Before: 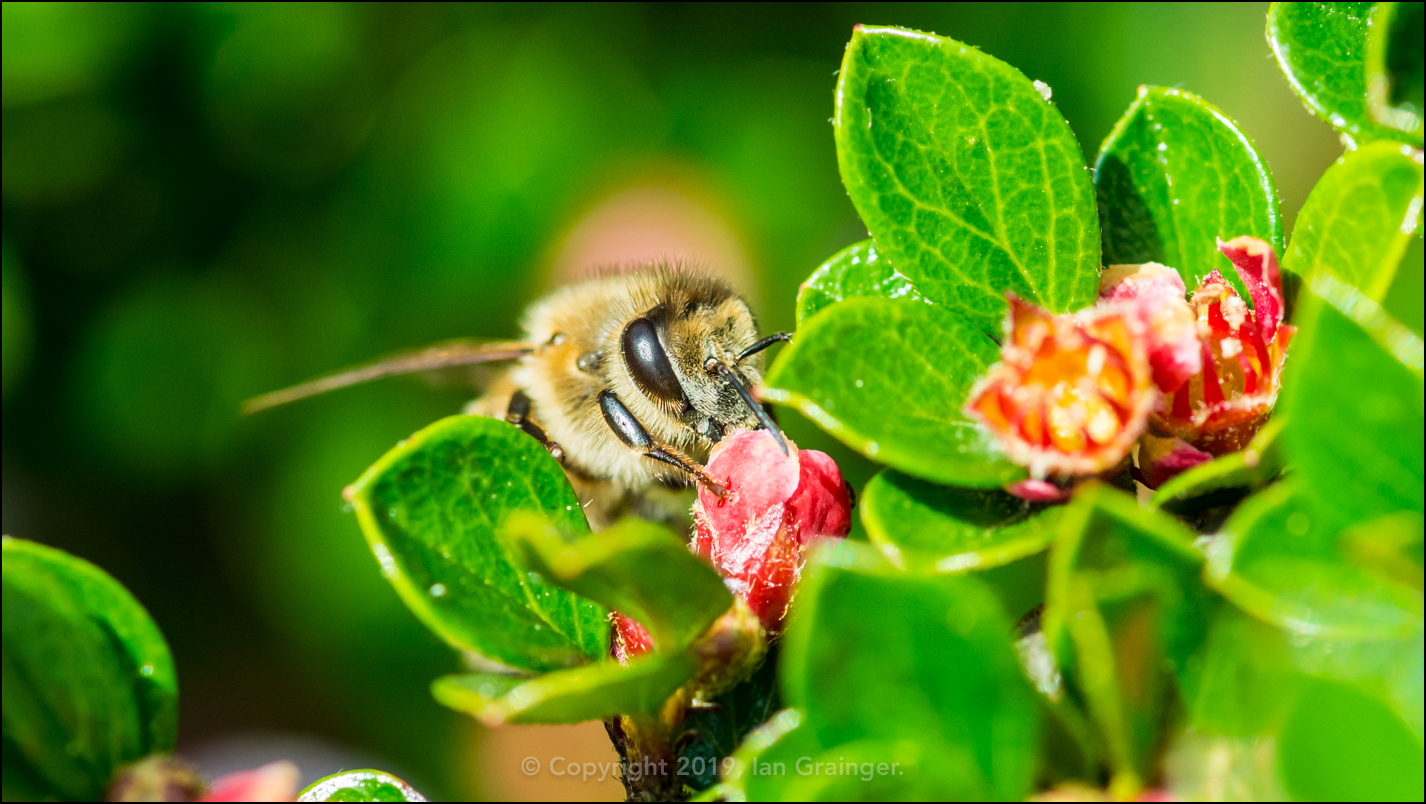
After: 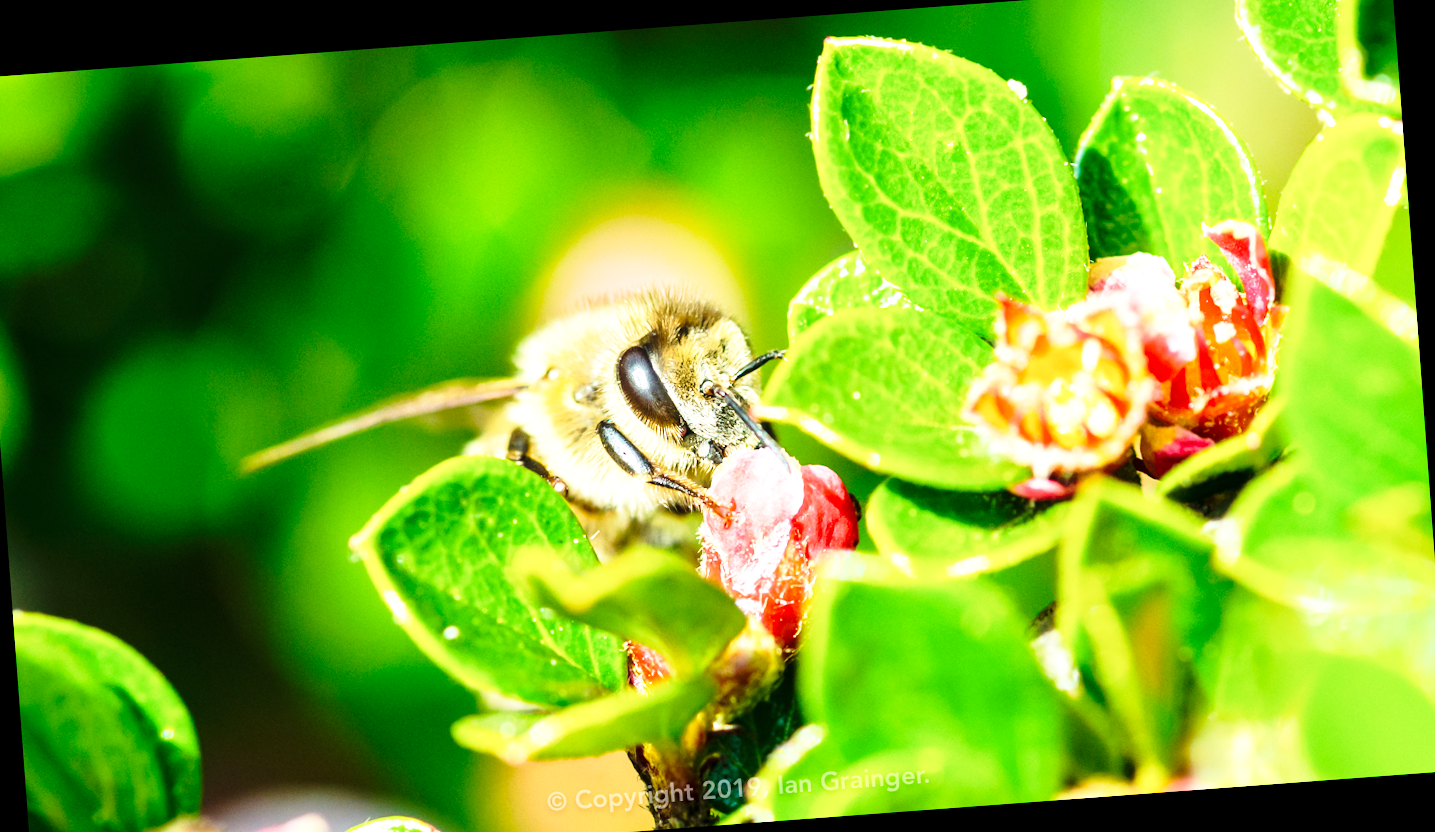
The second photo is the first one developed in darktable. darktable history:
rotate and perspective: rotation -4.25°, automatic cropping off
base curve: curves: ch0 [(0, 0) (0.028, 0.03) (0.121, 0.232) (0.46, 0.748) (0.859, 0.968) (1, 1)], preserve colors none
exposure: exposure 0.64 EV, compensate highlight preservation false
crop: left 1.964%, top 3.251%, right 1.122%, bottom 4.933%
